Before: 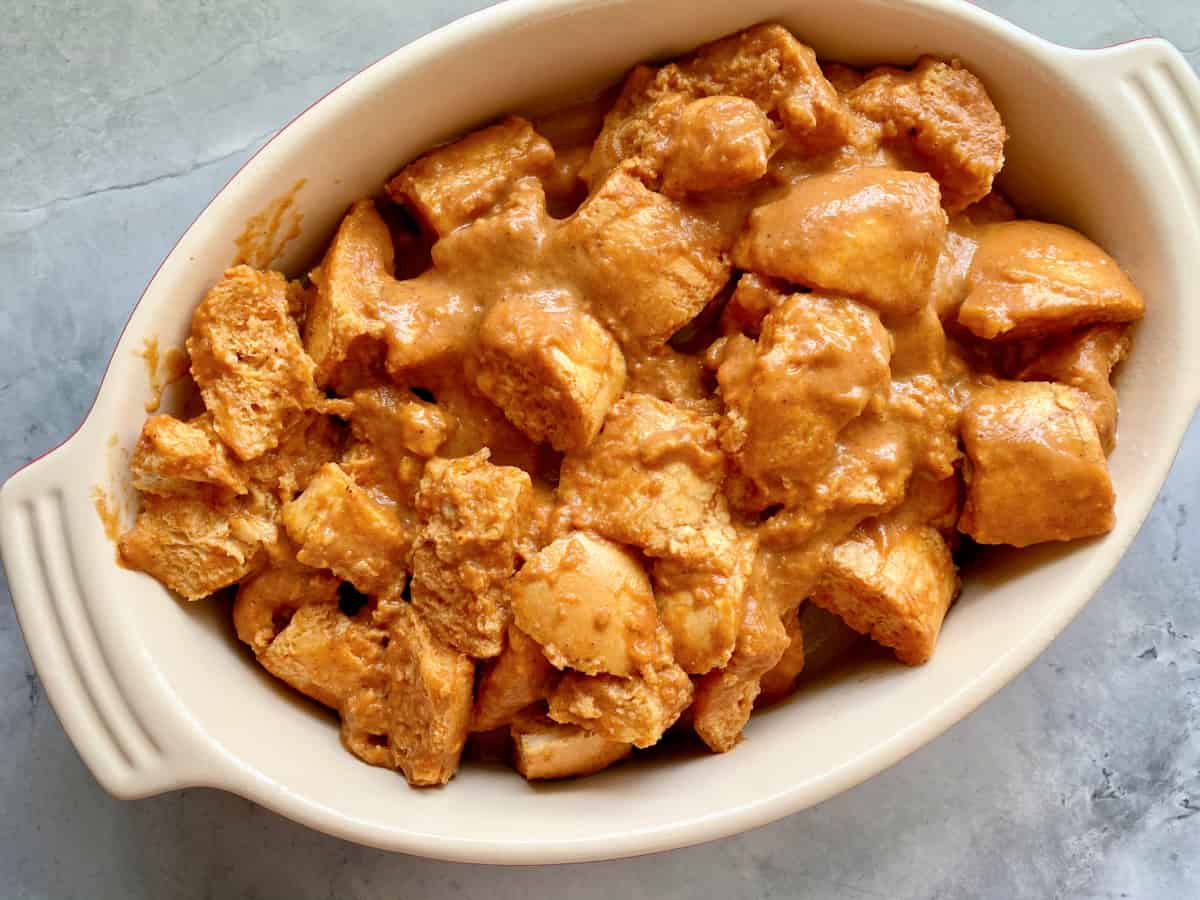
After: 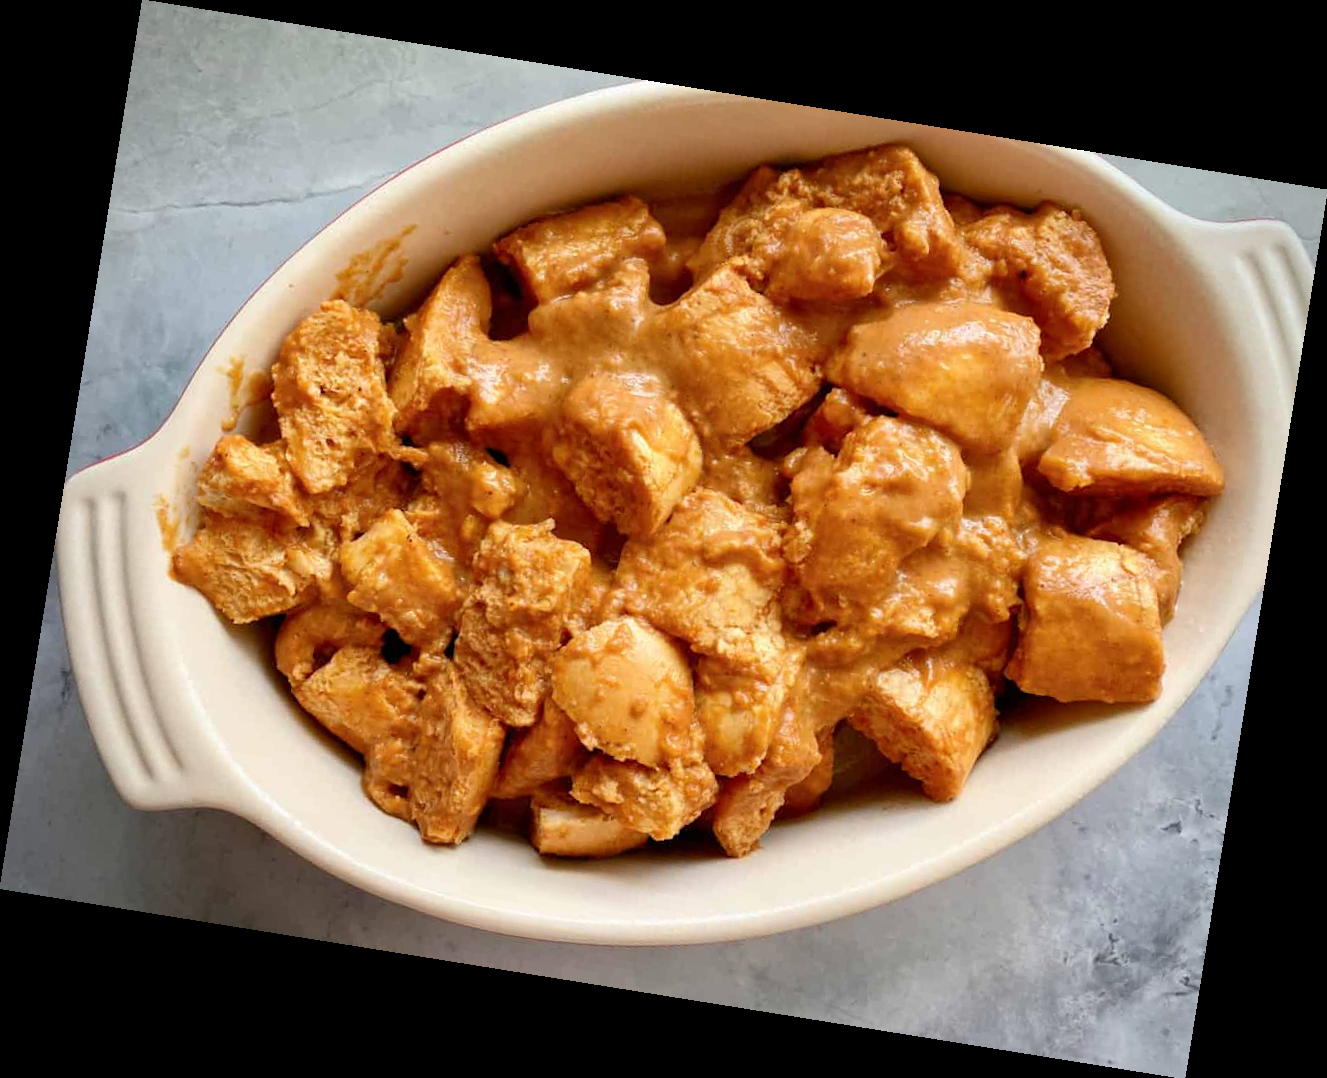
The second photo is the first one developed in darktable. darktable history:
vignetting: on, module defaults
rotate and perspective: rotation 9.12°, automatic cropping off
